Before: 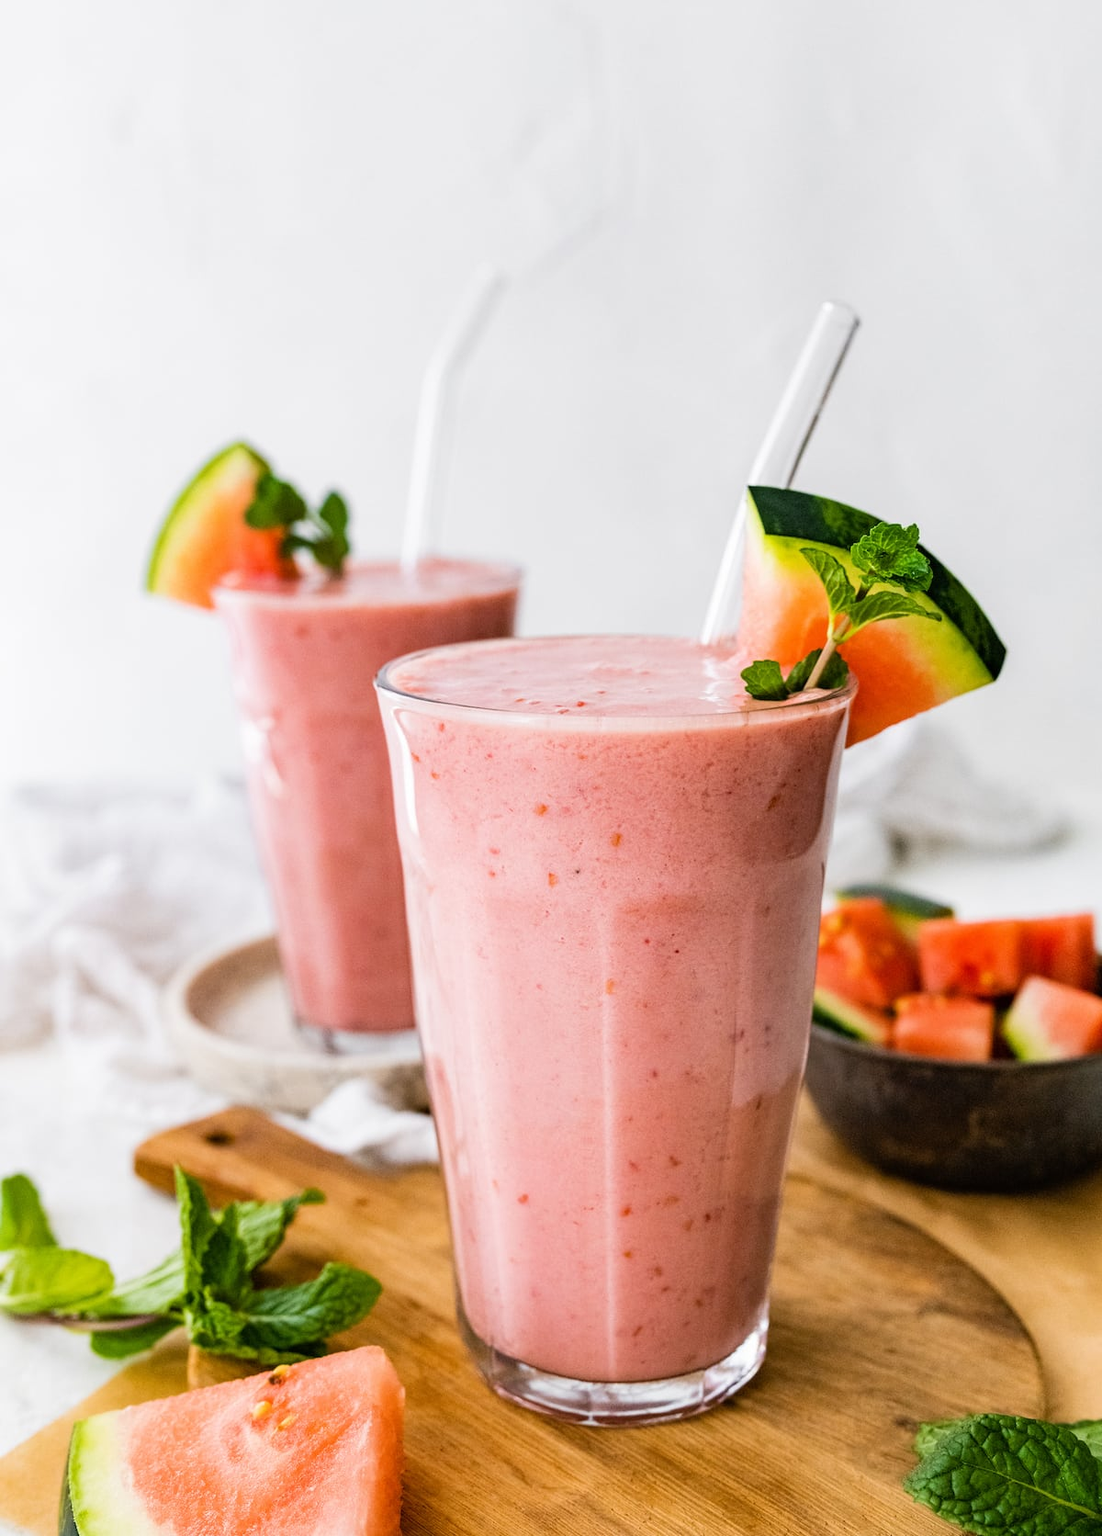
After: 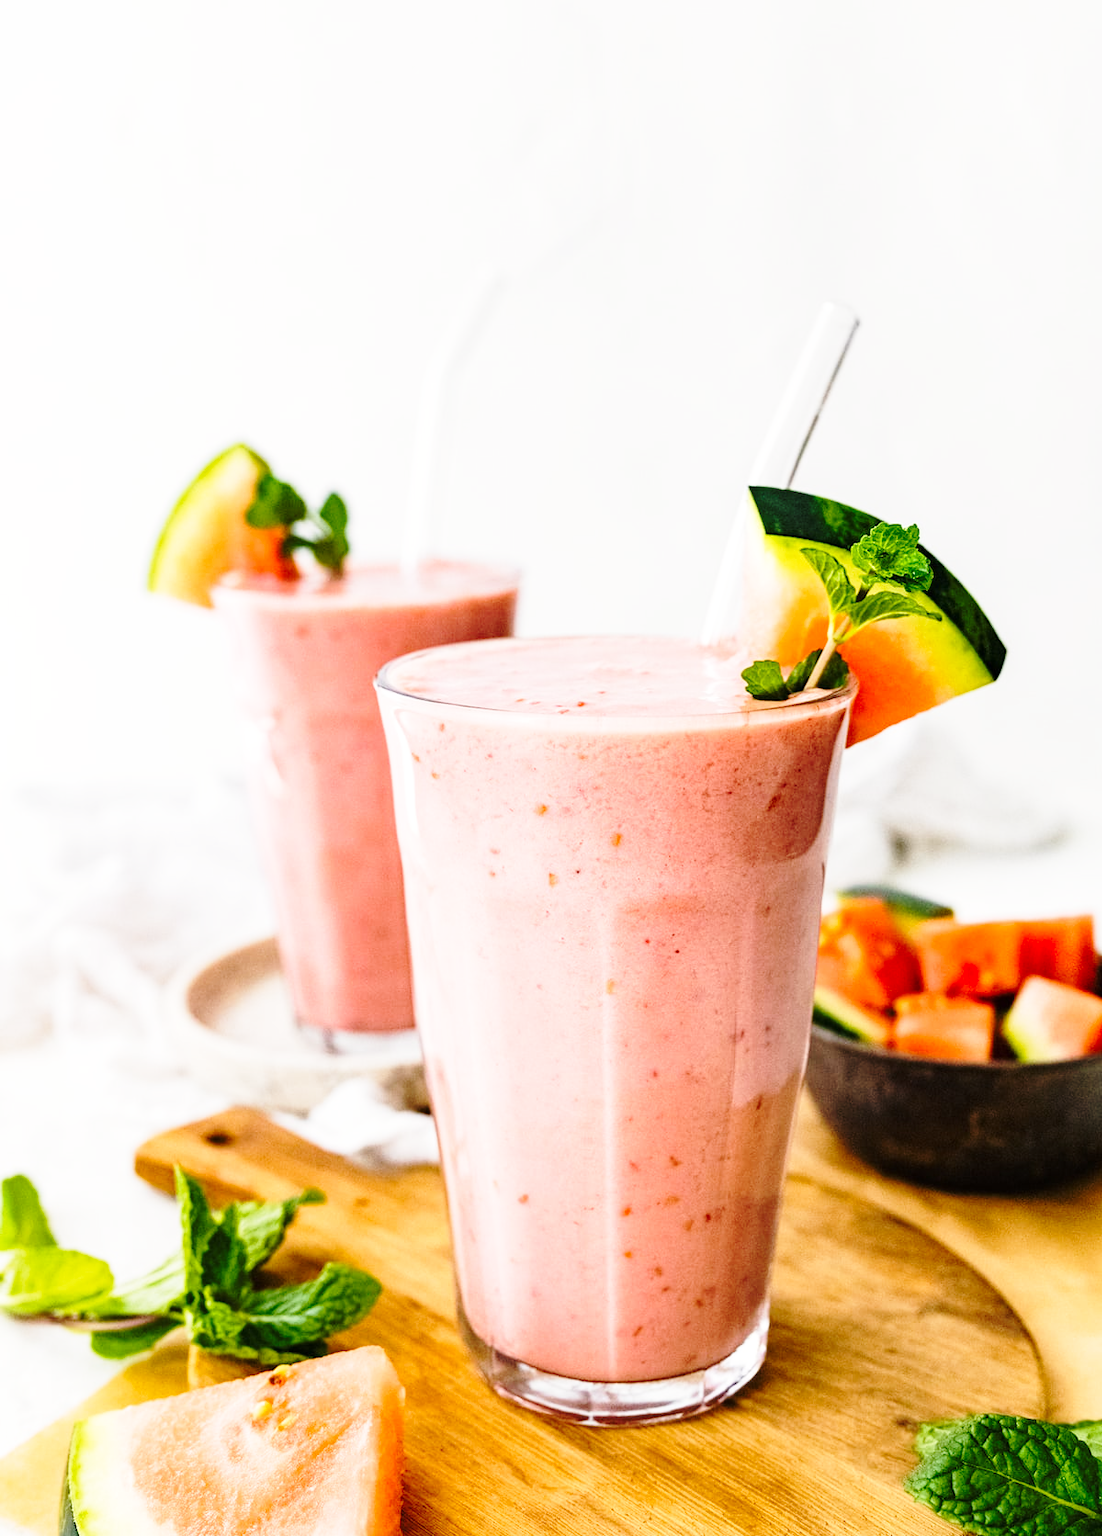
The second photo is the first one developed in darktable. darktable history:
white balance: red 1.009, blue 0.985
base curve: curves: ch0 [(0, 0) (0.036, 0.037) (0.121, 0.228) (0.46, 0.76) (0.859, 0.983) (1, 1)], preserve colors none
